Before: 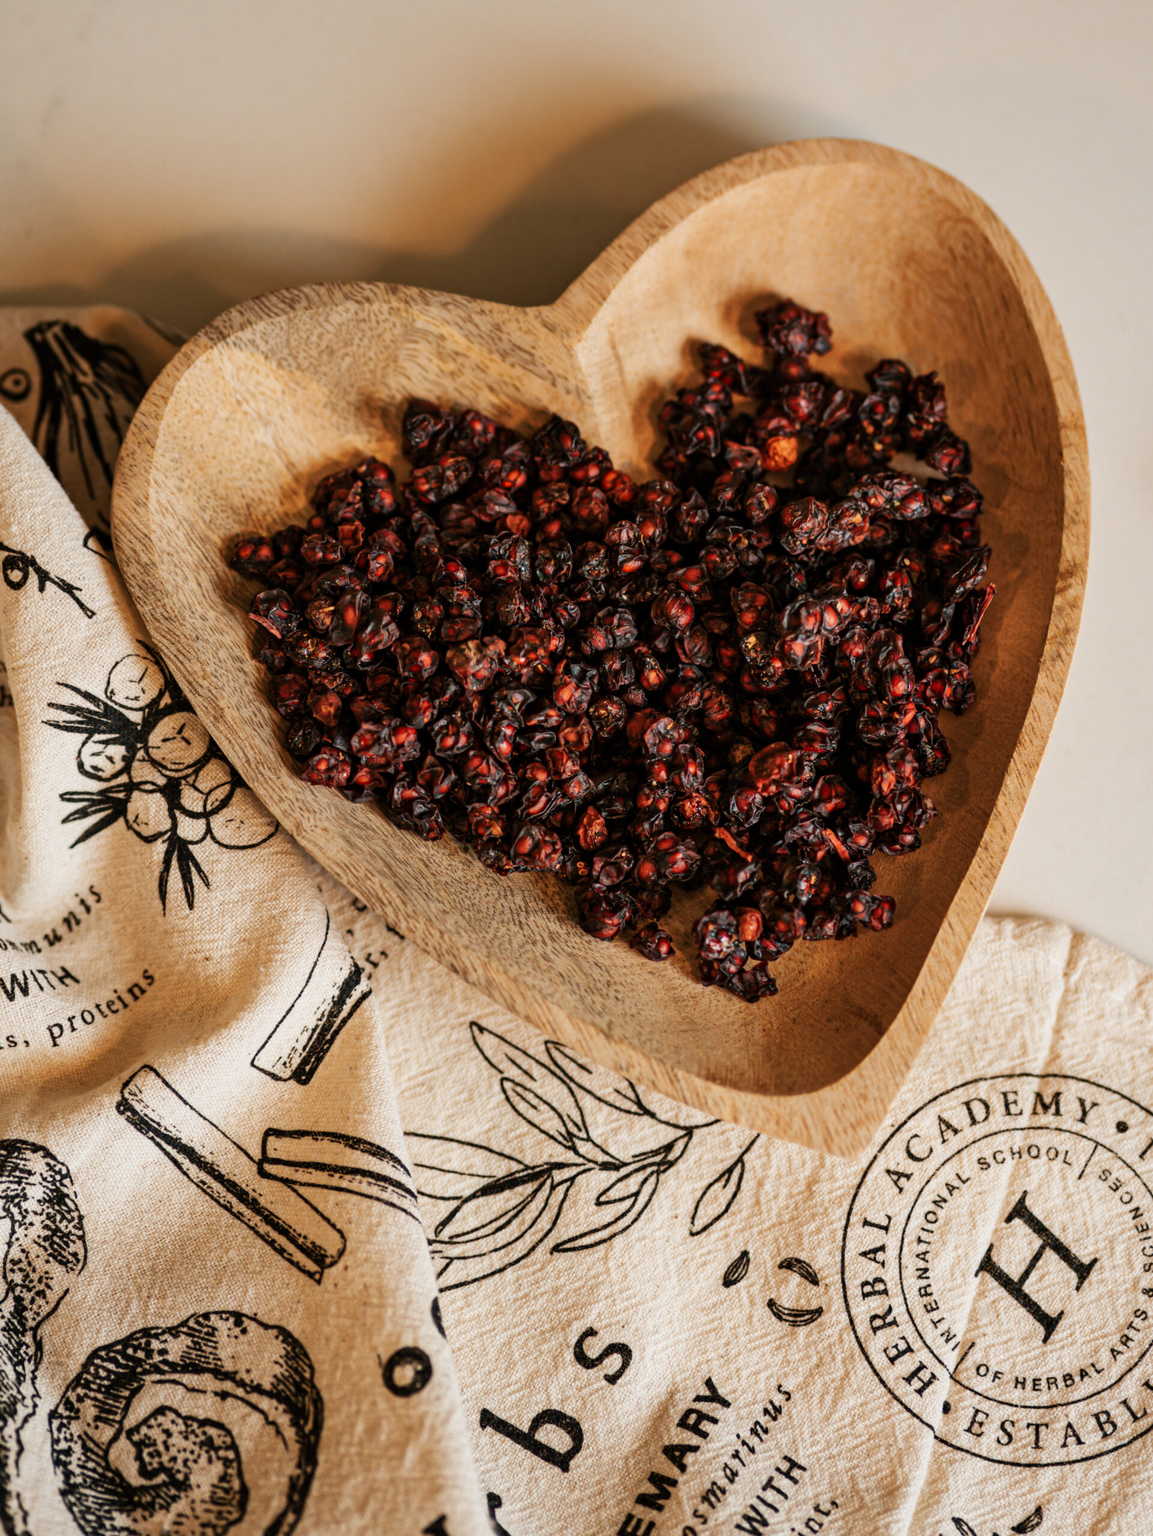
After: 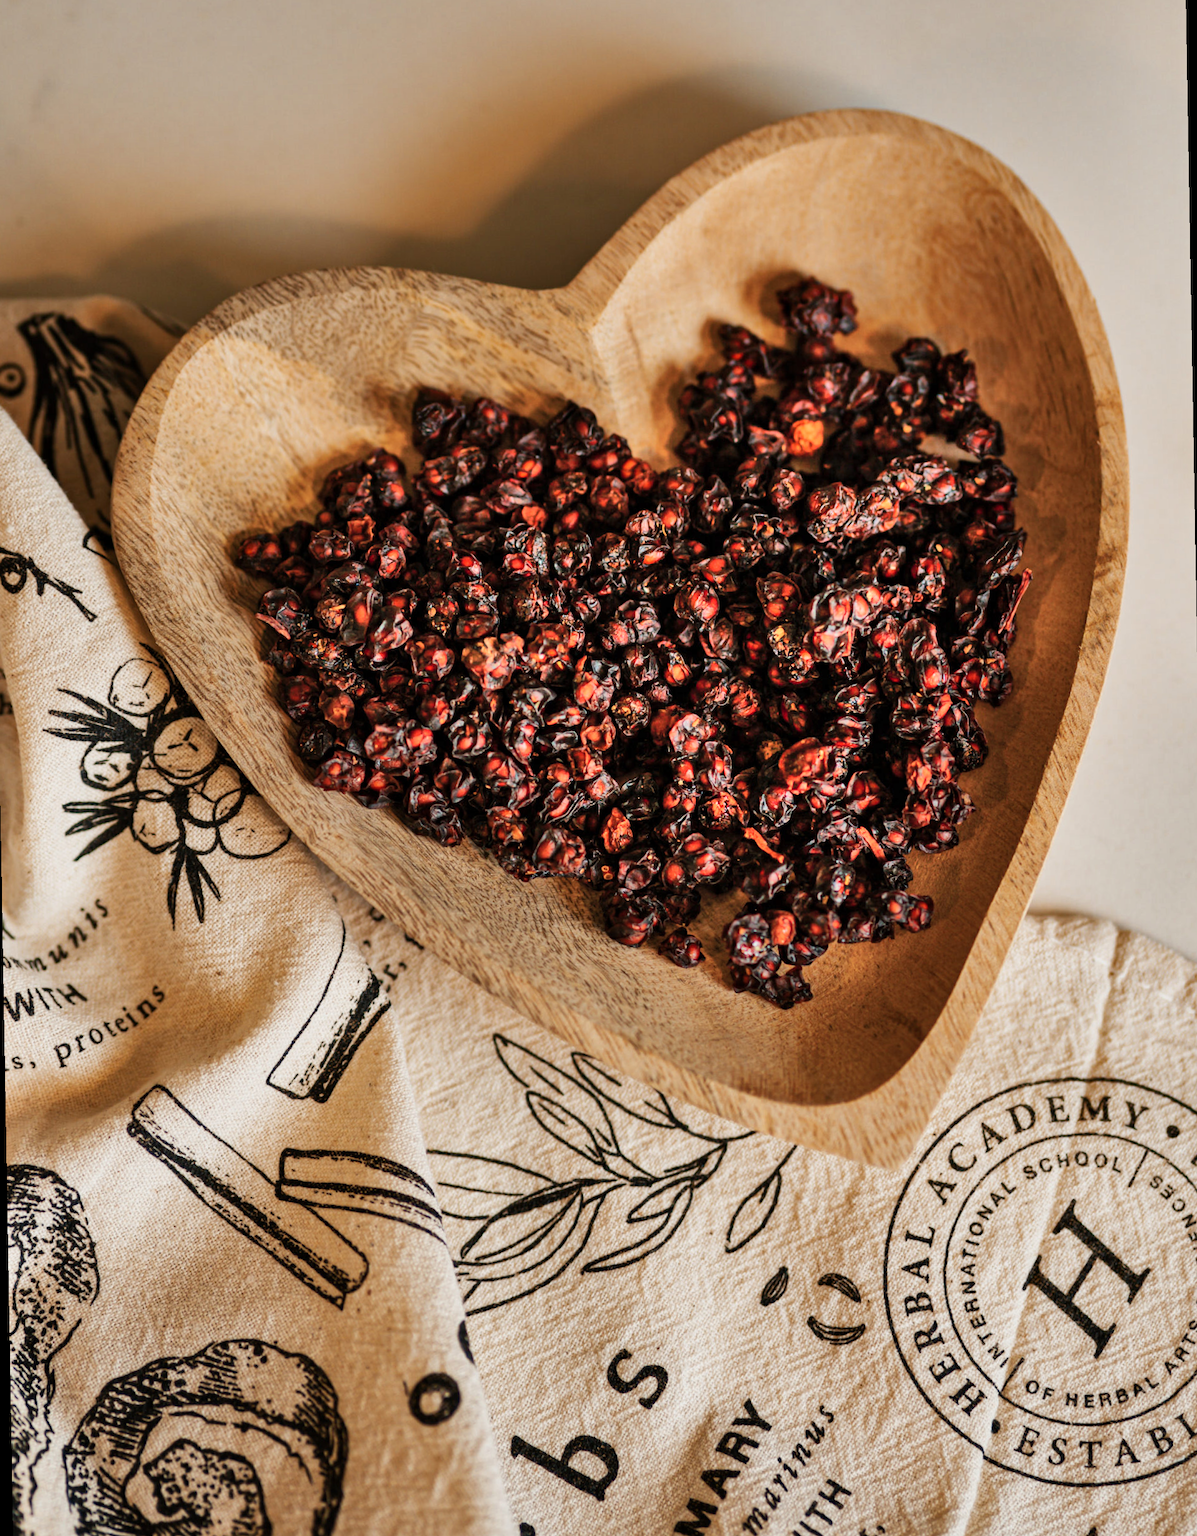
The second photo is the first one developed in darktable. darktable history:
shadows and highlights: shadows 60, soften with gaussian
rotate and perspective: rotation -1°, crop left 0.011, crop right 0.989, crop top 0.025, crop bottom 0.975
